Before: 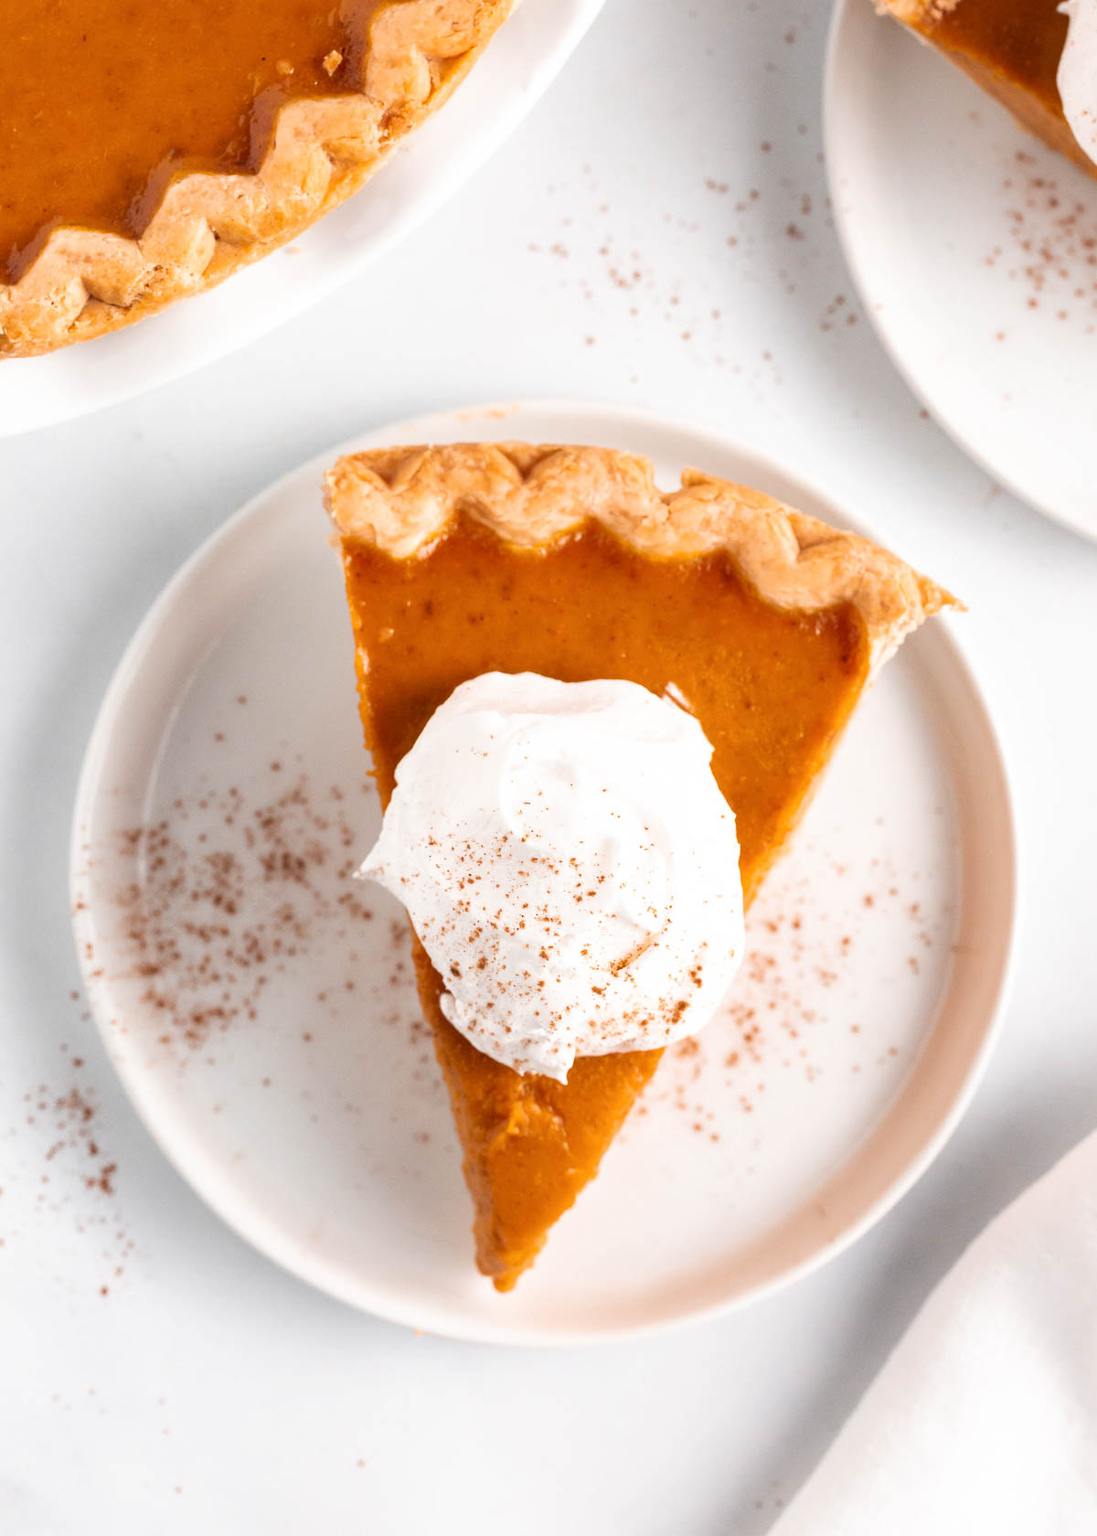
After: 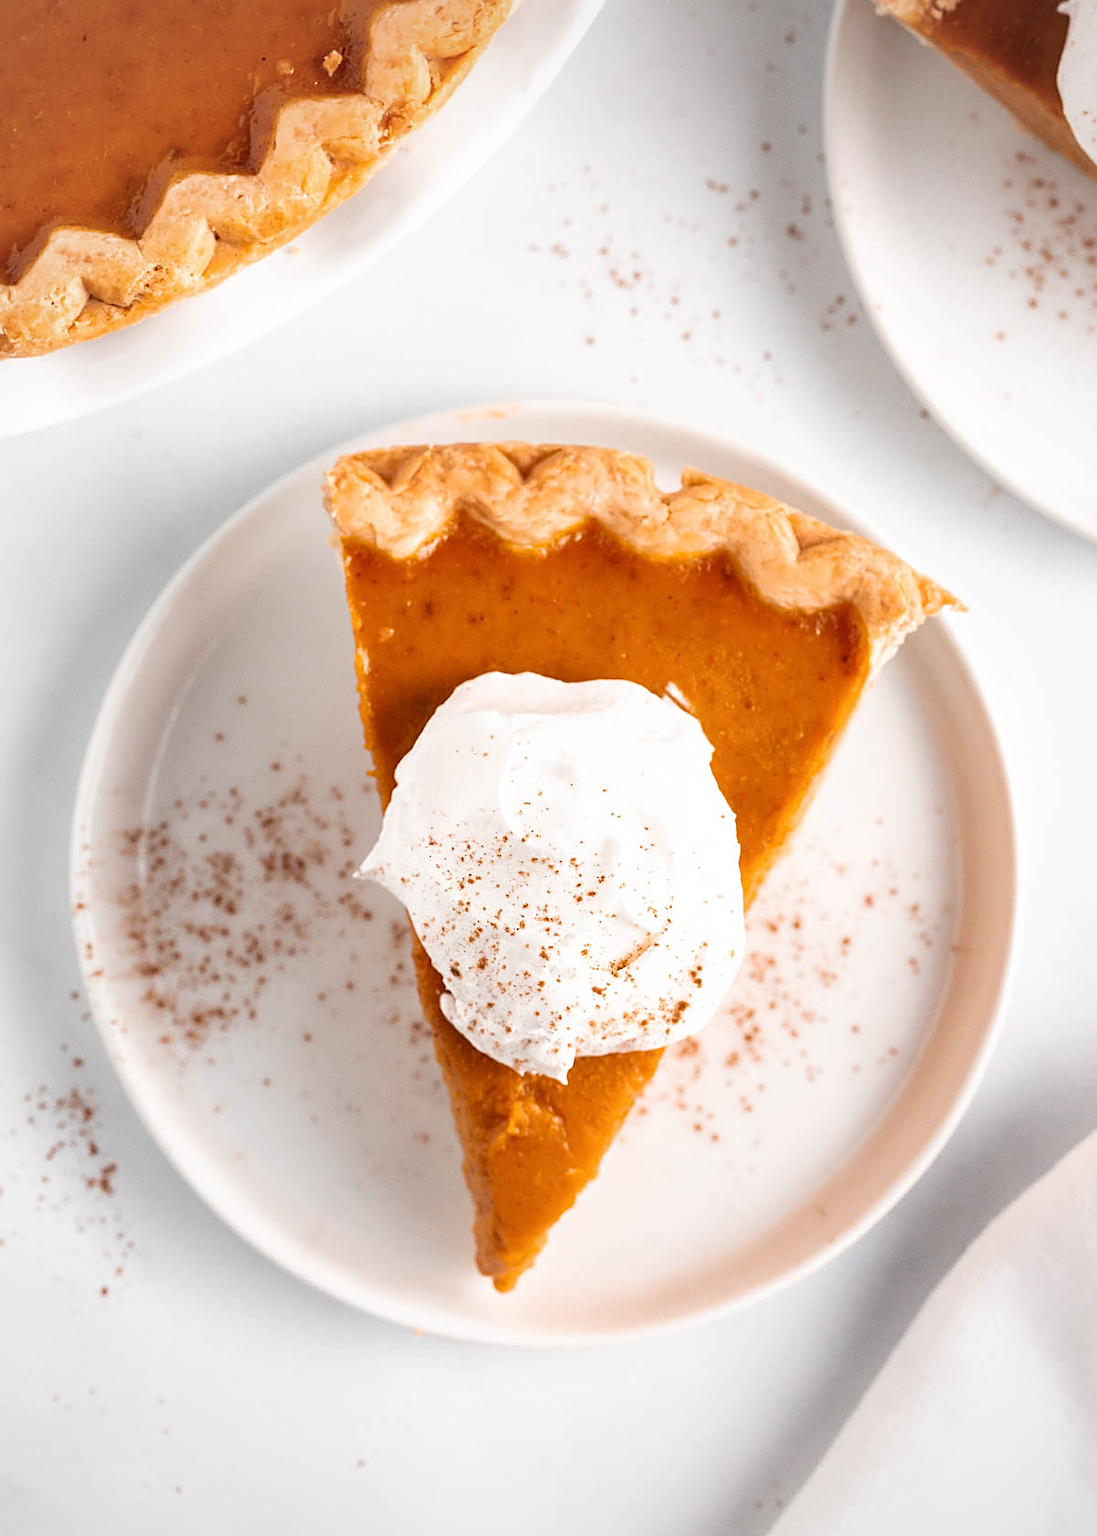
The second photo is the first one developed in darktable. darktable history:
sharpen: on, module defaults
vignetting: fall-off radius 93.87%
rgb levels: preserve colors max RGB
